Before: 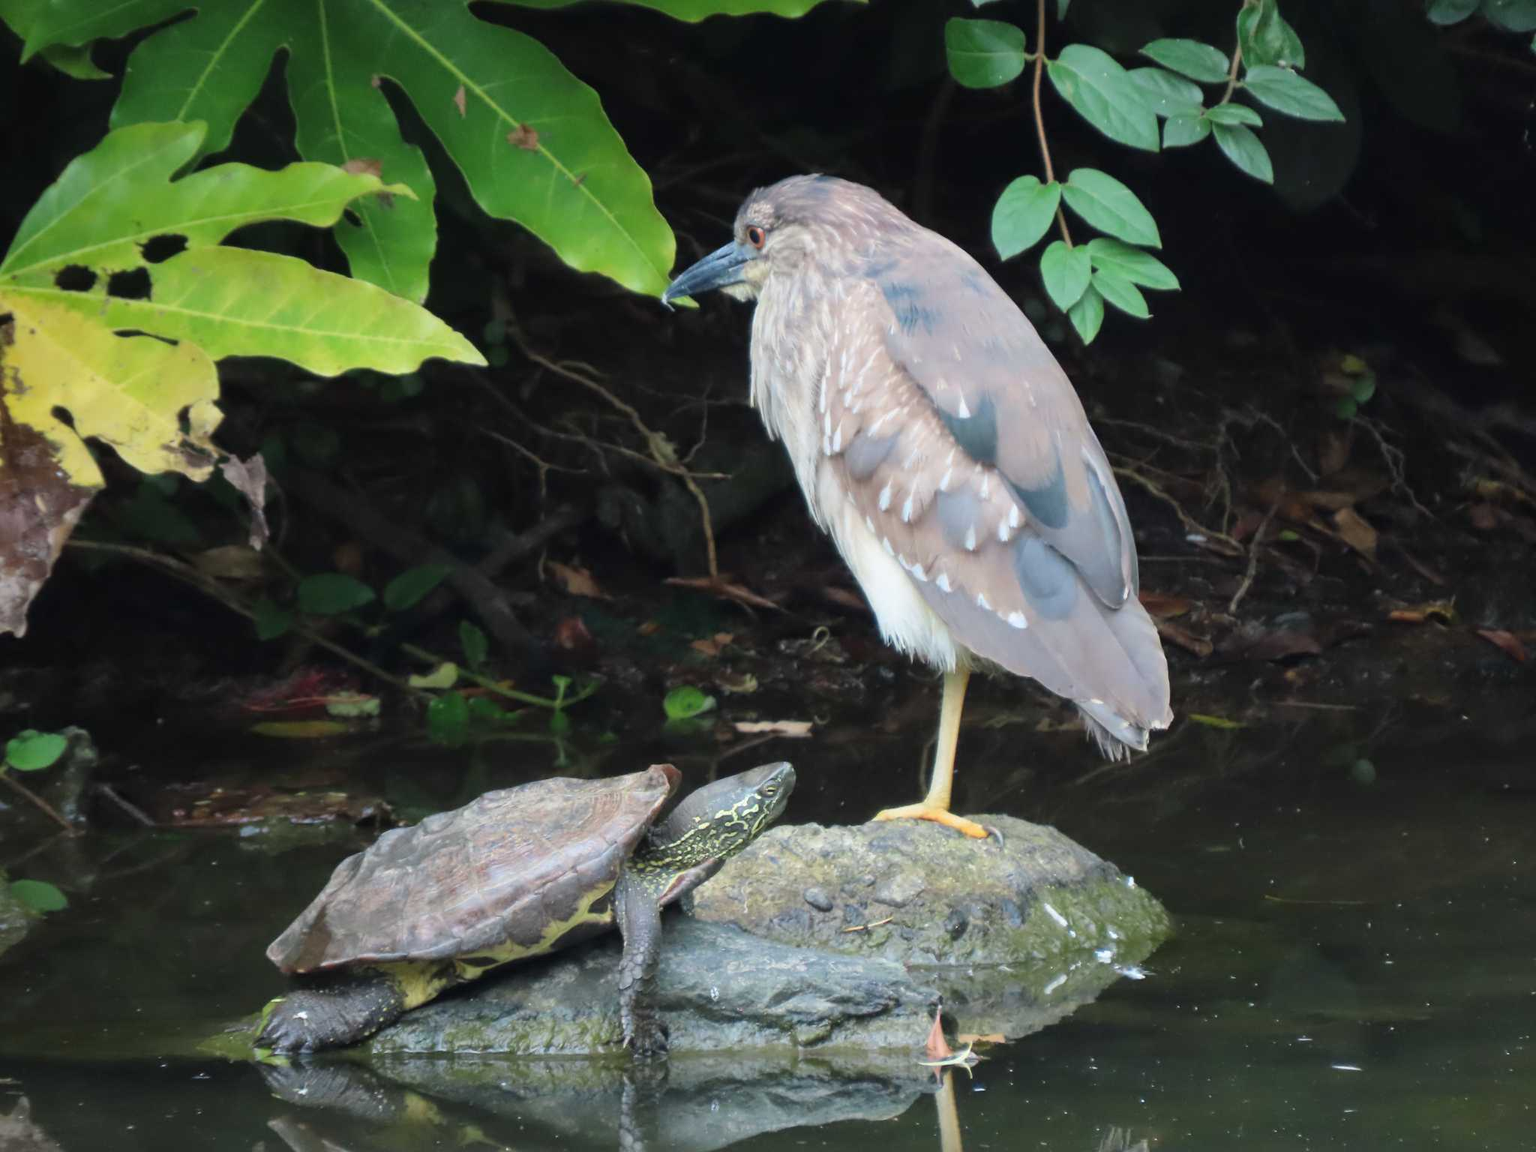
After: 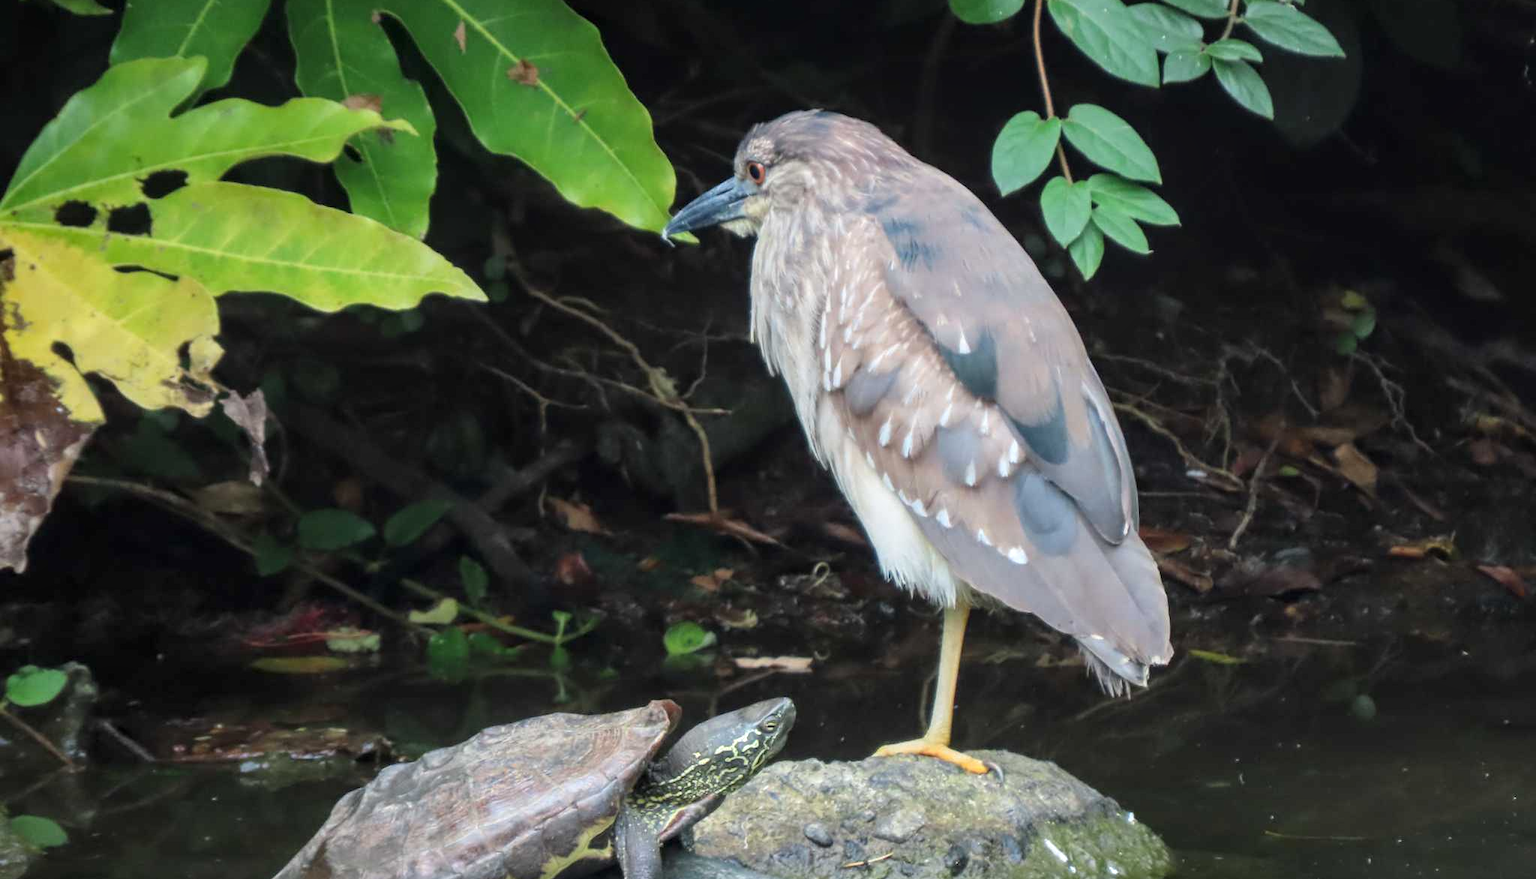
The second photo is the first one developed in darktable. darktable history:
local contrast: detail 130%
color zones: curves: ch1 [(0, 0.523) (0.143, 0.545) (0.286, 0.52) (0.429, 0.506) (0.571, 0.503) (0.714, 0.503) (0.857, 0.508) (1, 0.523)]
crop: top 5.652%, bottom 18.04%
